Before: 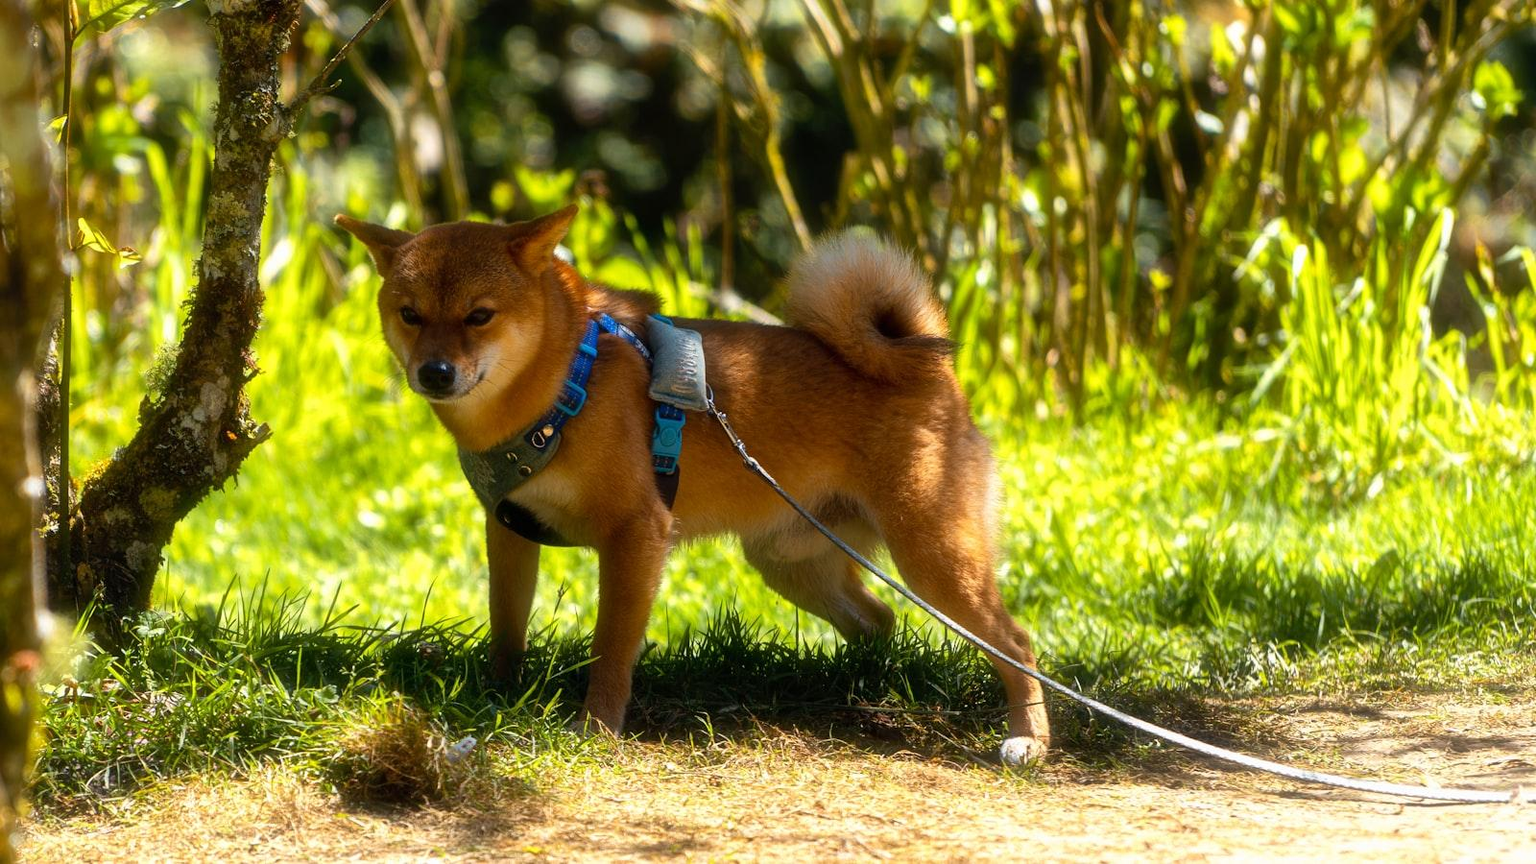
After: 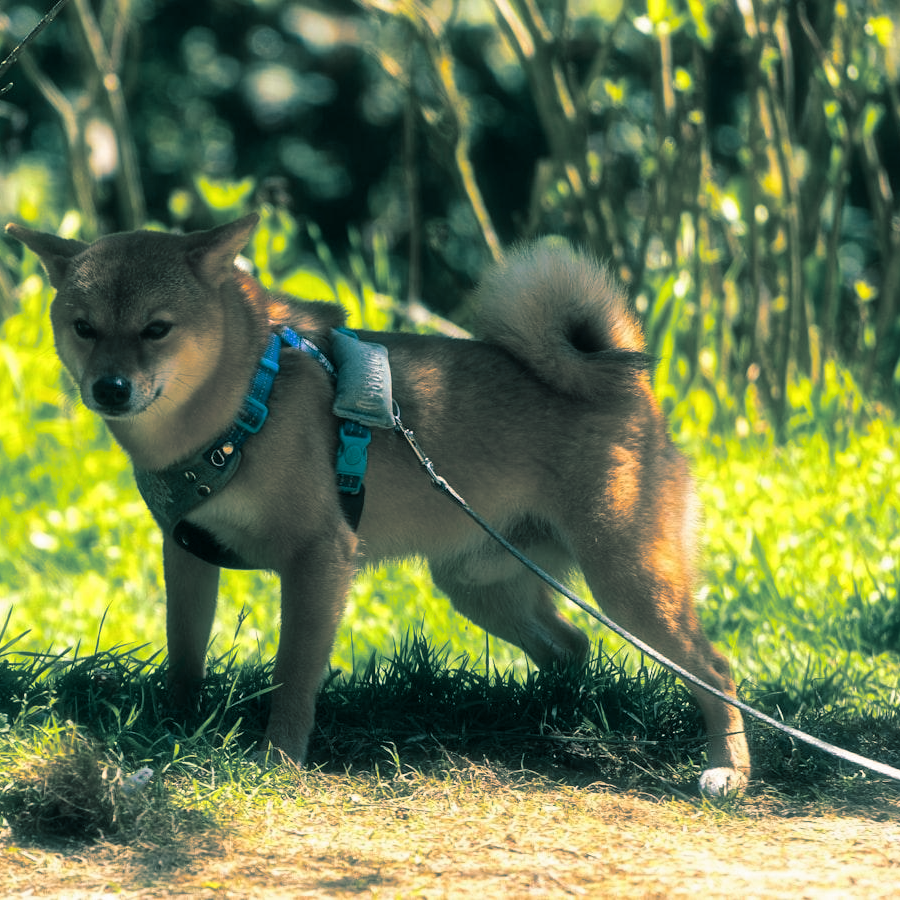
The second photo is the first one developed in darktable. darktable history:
crop: left 21.496%, right 22.254%
color balance: mode lift, gamma, gain (sRGB), lift [1, 1, 1.022, 1.026]
split-toning: shadows › hue 186.43°, highlights › hue 49.29°, compress 30.29%
